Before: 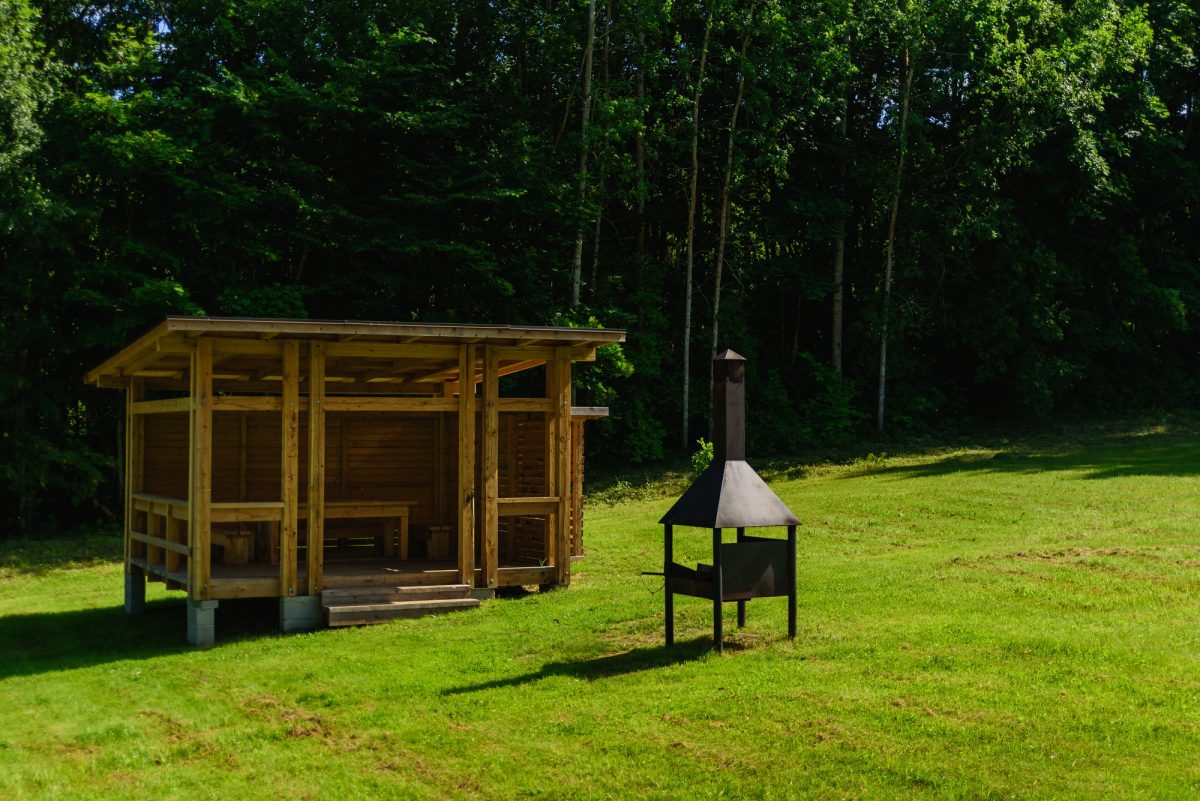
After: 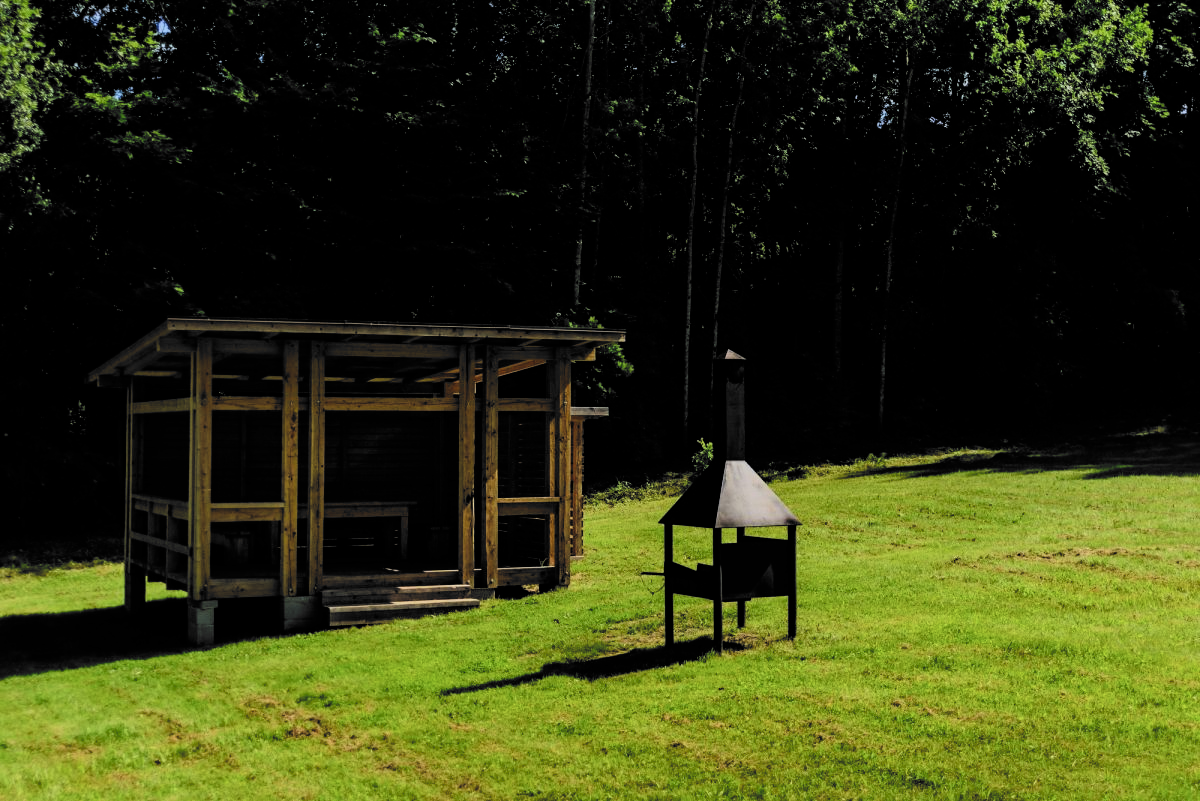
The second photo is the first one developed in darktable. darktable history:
filmic rgb: black relative exposure -5.1 EV, white relative exposure 3.52 EV, hardness 3.18, contrast 1.394, highlights saturation mix -48.61%, color science v6 (2022)
